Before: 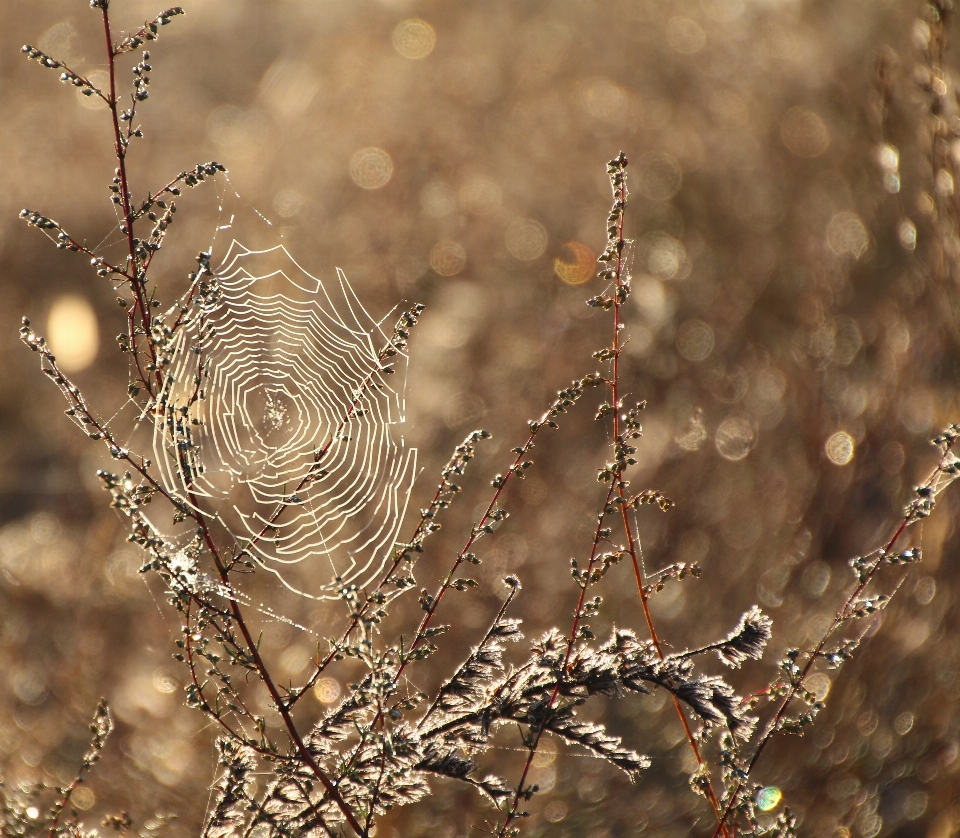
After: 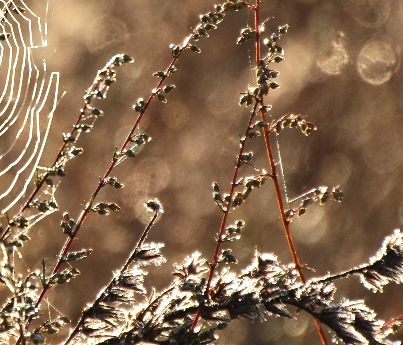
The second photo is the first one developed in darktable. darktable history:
exposure: exposure 0.194 EV, compensate exposure bias true, compensate highlight preservation false
tone equalizer: -8 EV -0.432 EV, -7 EV -0.421 EV, -6 EV -0.301 EV, -5 EV -0.23 EV, -3 EV 0.212 EV, -2 EV 0.31 EV, -1 EV 0.383 EV, +0 EV 0.429 EV, edges refinement/feathering 500, mask exposure compensation -1.57 EV, preserve details no
crop: left 37.319%, top 44.869%, right 20.639%, bottom 13.847%
